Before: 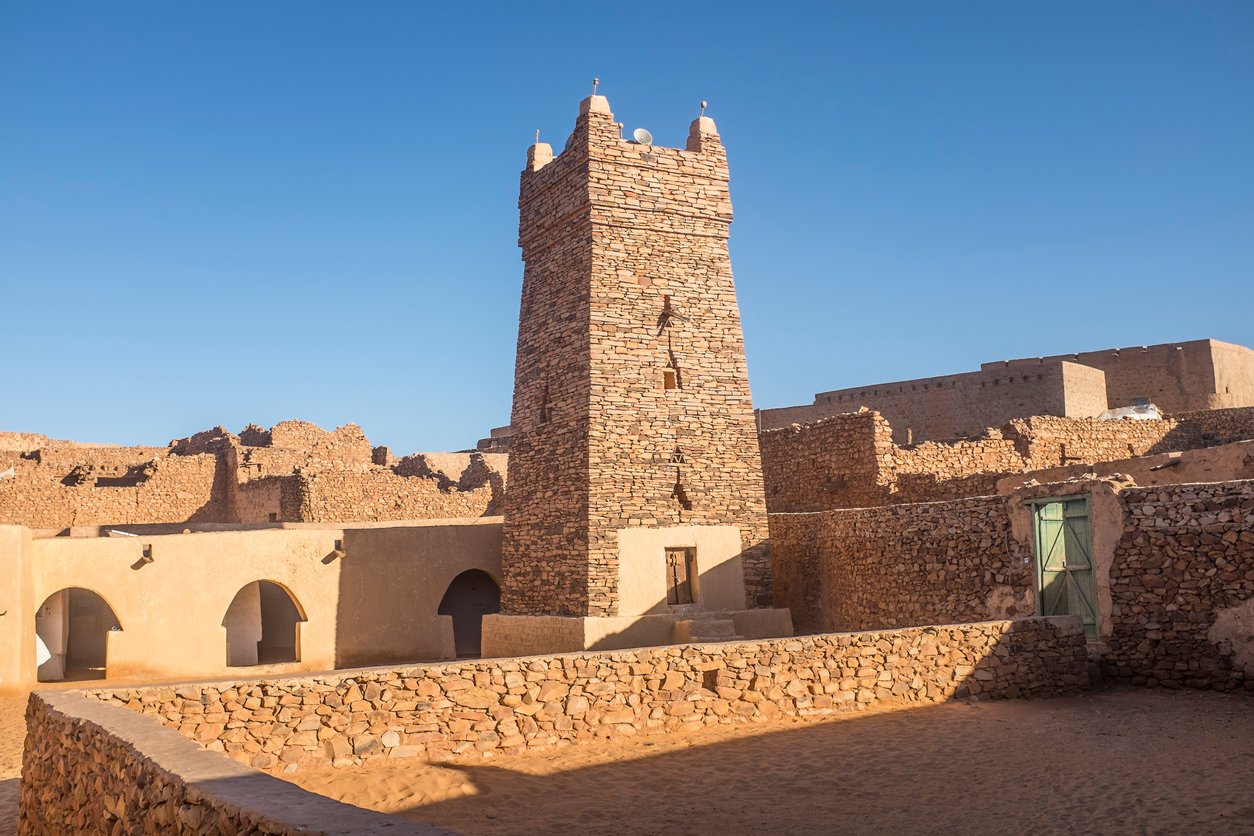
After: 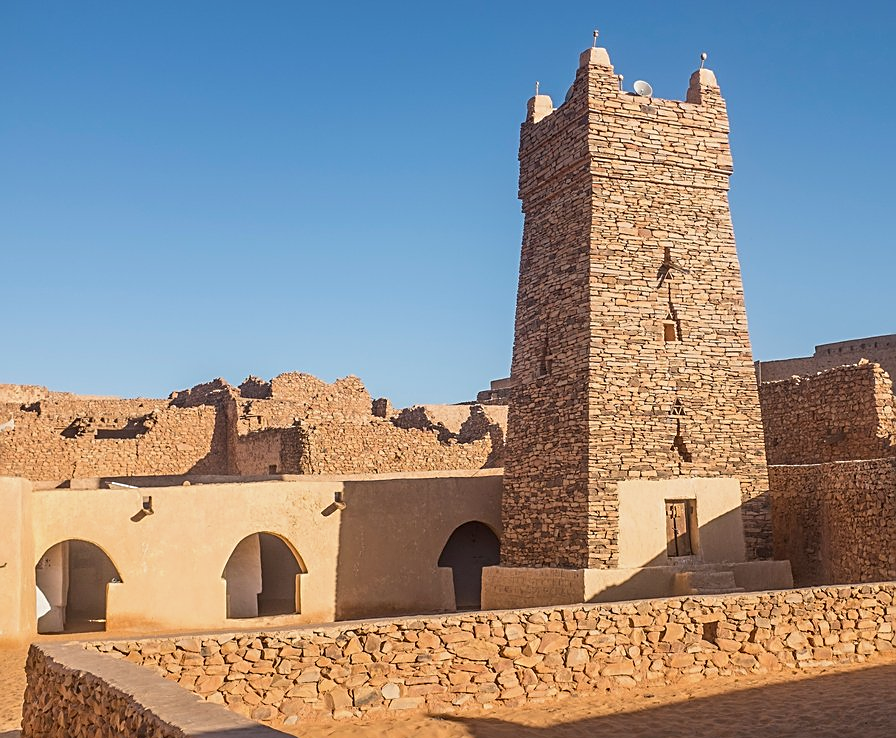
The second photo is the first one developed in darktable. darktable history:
crop: top 5.803%, right 27.864%, bottom 5.804%
sharpen: on, module defaults
exposure: exposure -0.151 EV, compensate highlight preservation false
